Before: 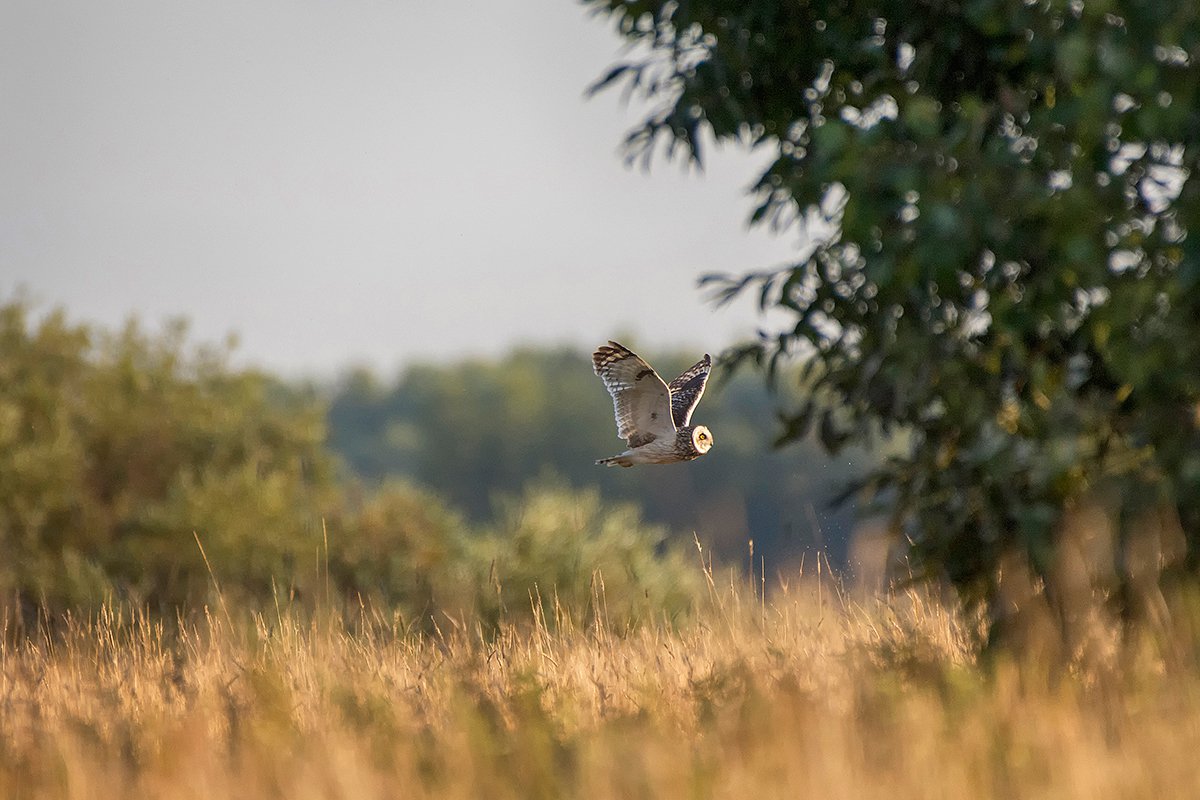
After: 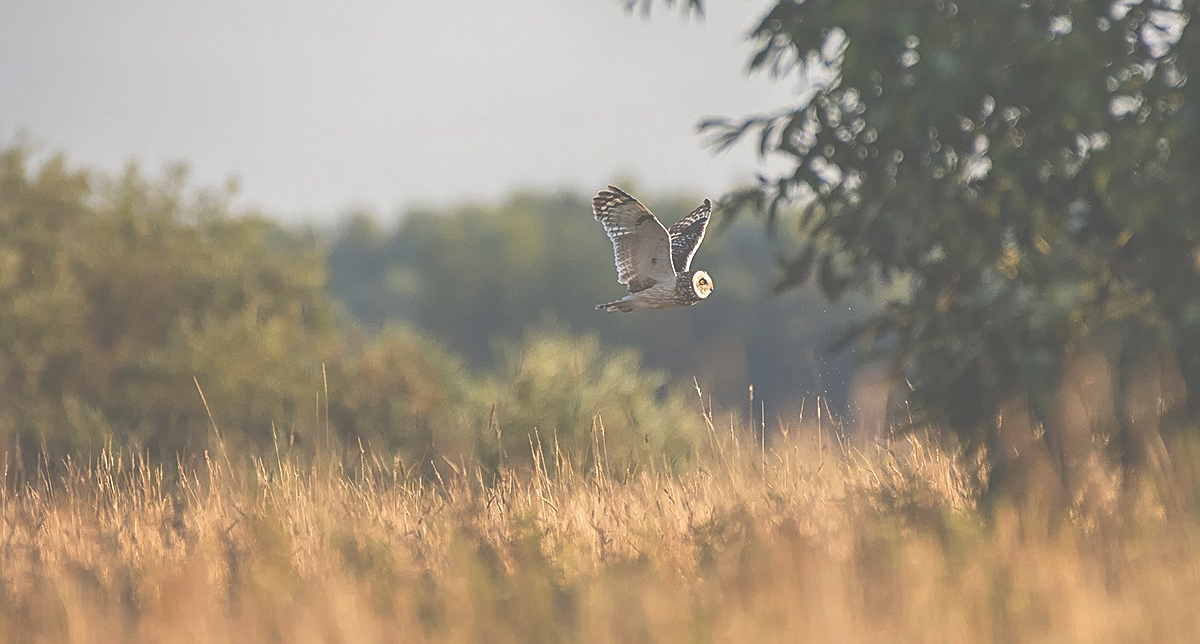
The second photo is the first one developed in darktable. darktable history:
exposure: black level correction -0.087, compensate exposure bias true, compensate highlight preservation false
sharpen: on, module defaults
crop and rotate: top 19.432%
